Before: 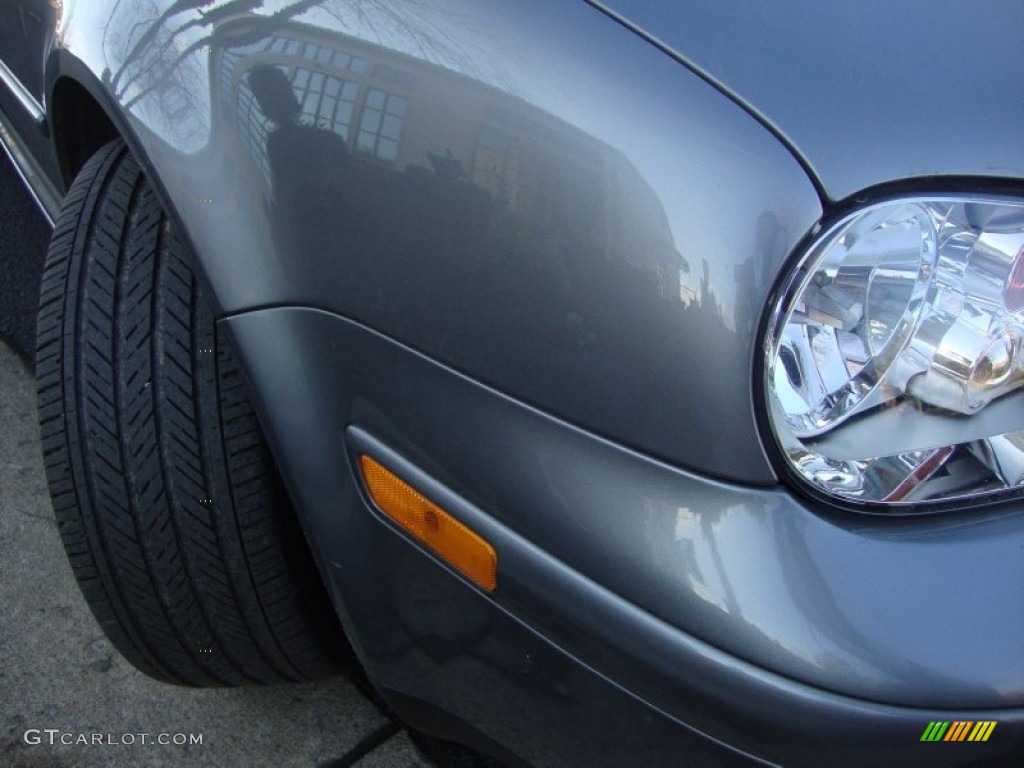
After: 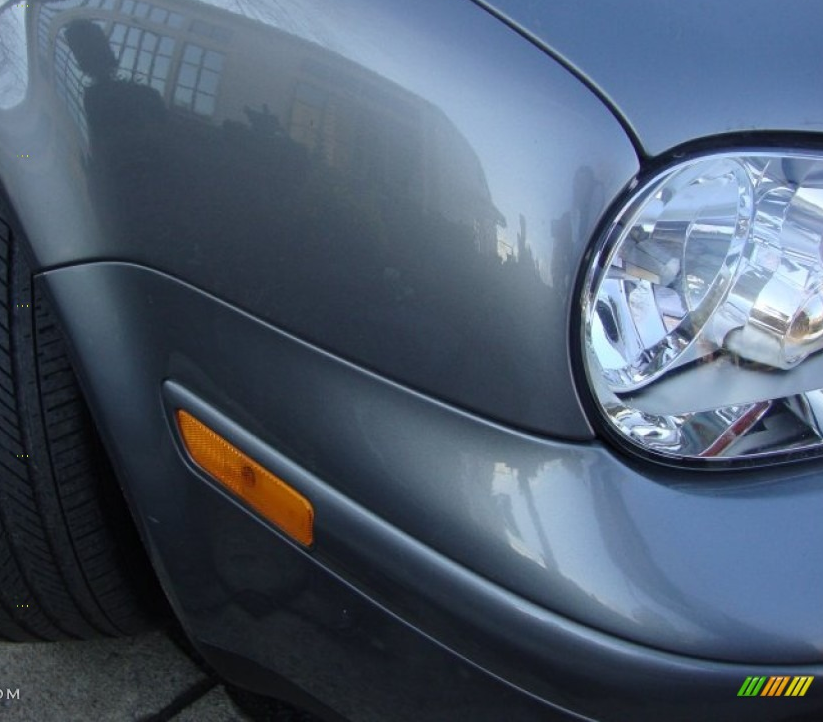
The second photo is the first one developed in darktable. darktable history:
crop and rotate: left 17.872%, top 5.921%, right 1.75%
